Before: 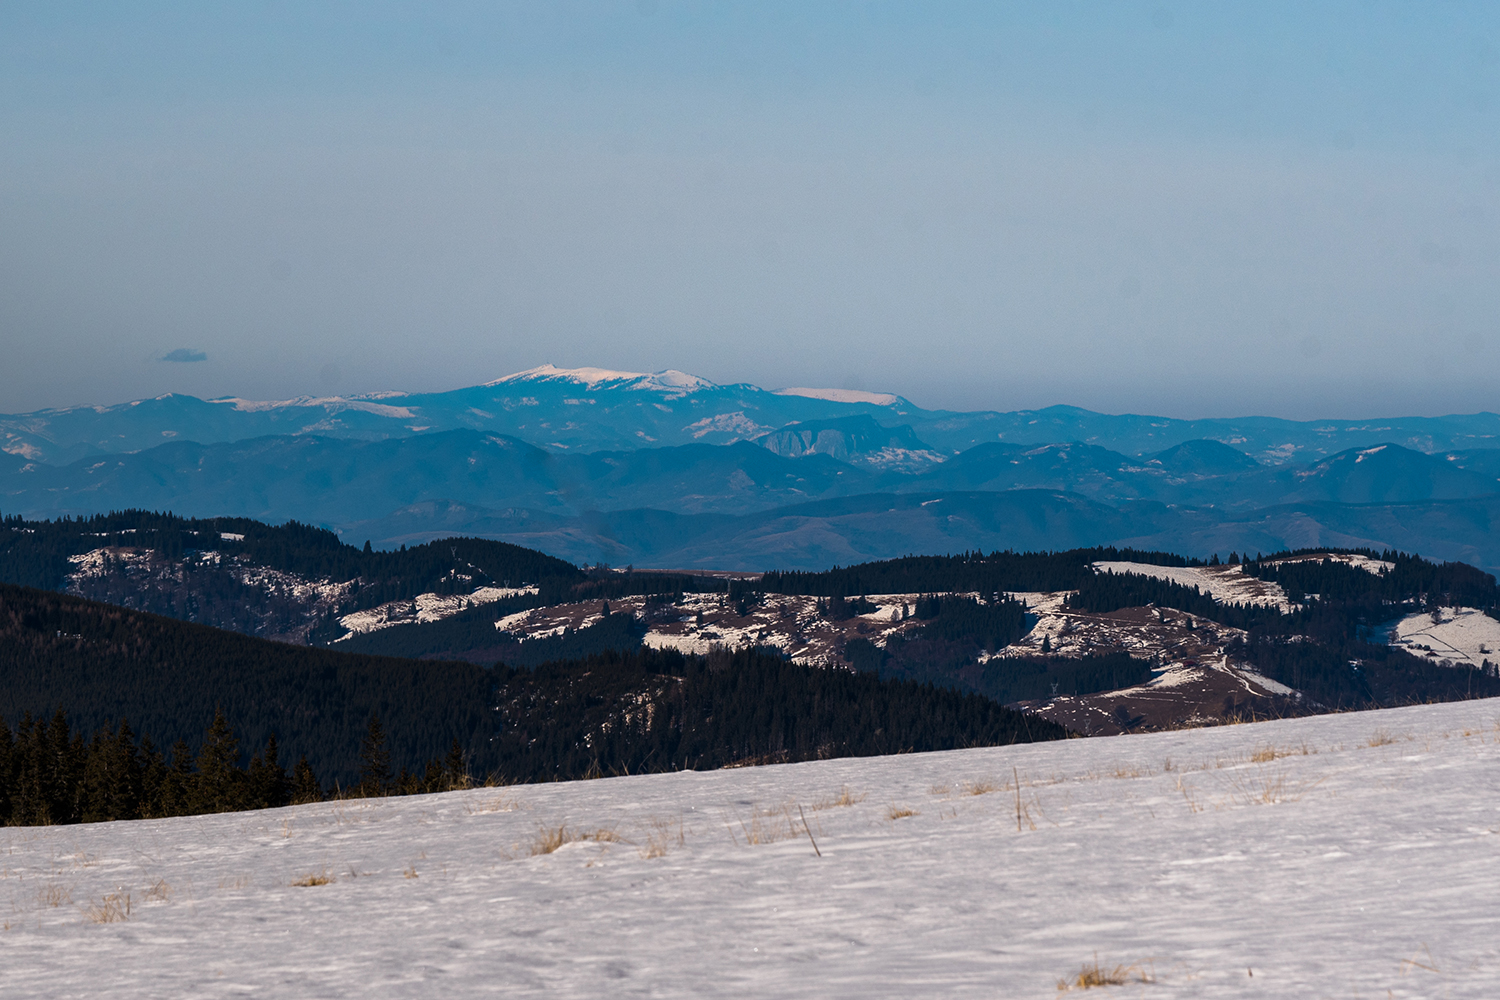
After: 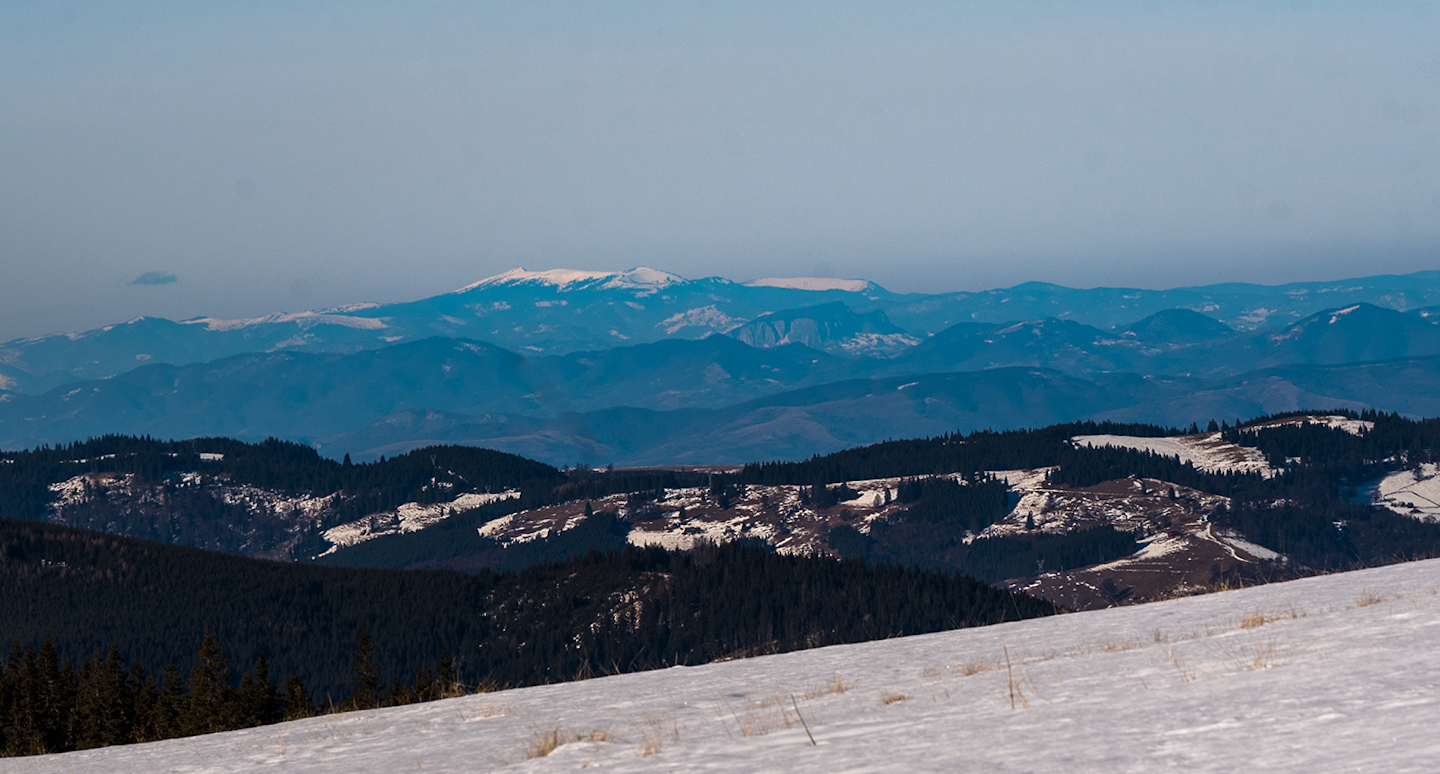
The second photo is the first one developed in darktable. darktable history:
rotate and perspective: rotation -3°, crop left 0.031, crop right 0.968, crop top 0.07, crop bottom 0.93
crop: top 7.625%, bottom 8.027%
